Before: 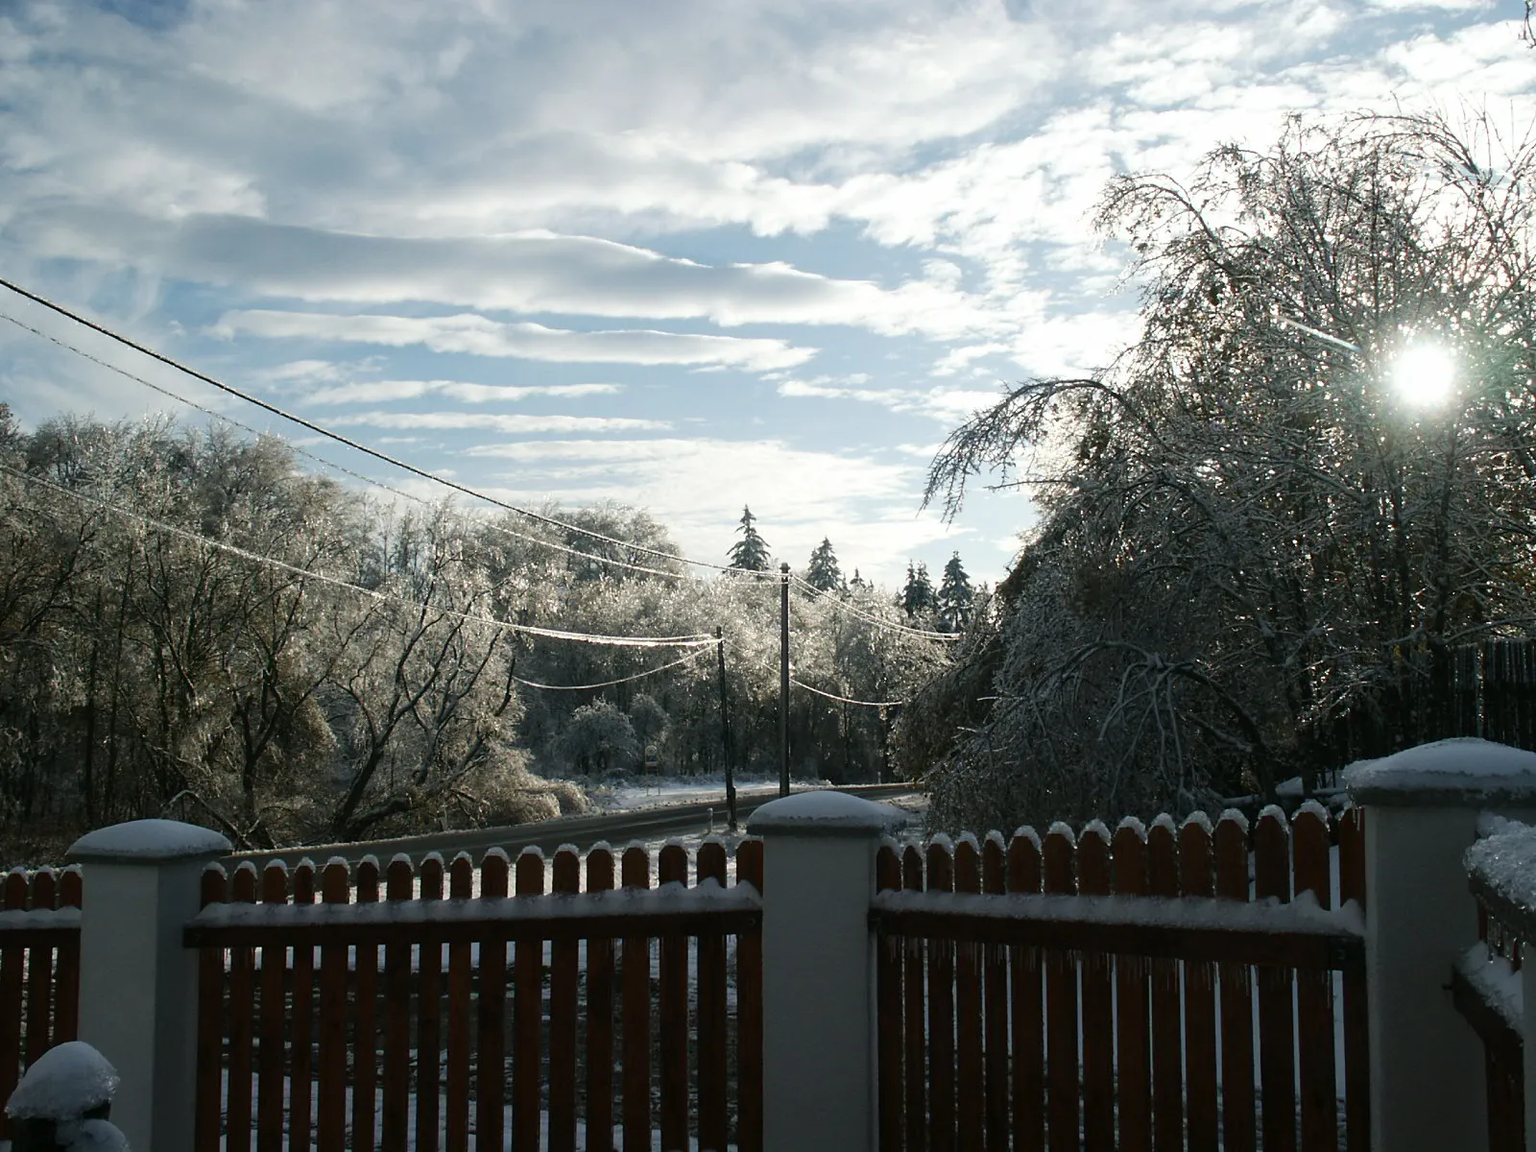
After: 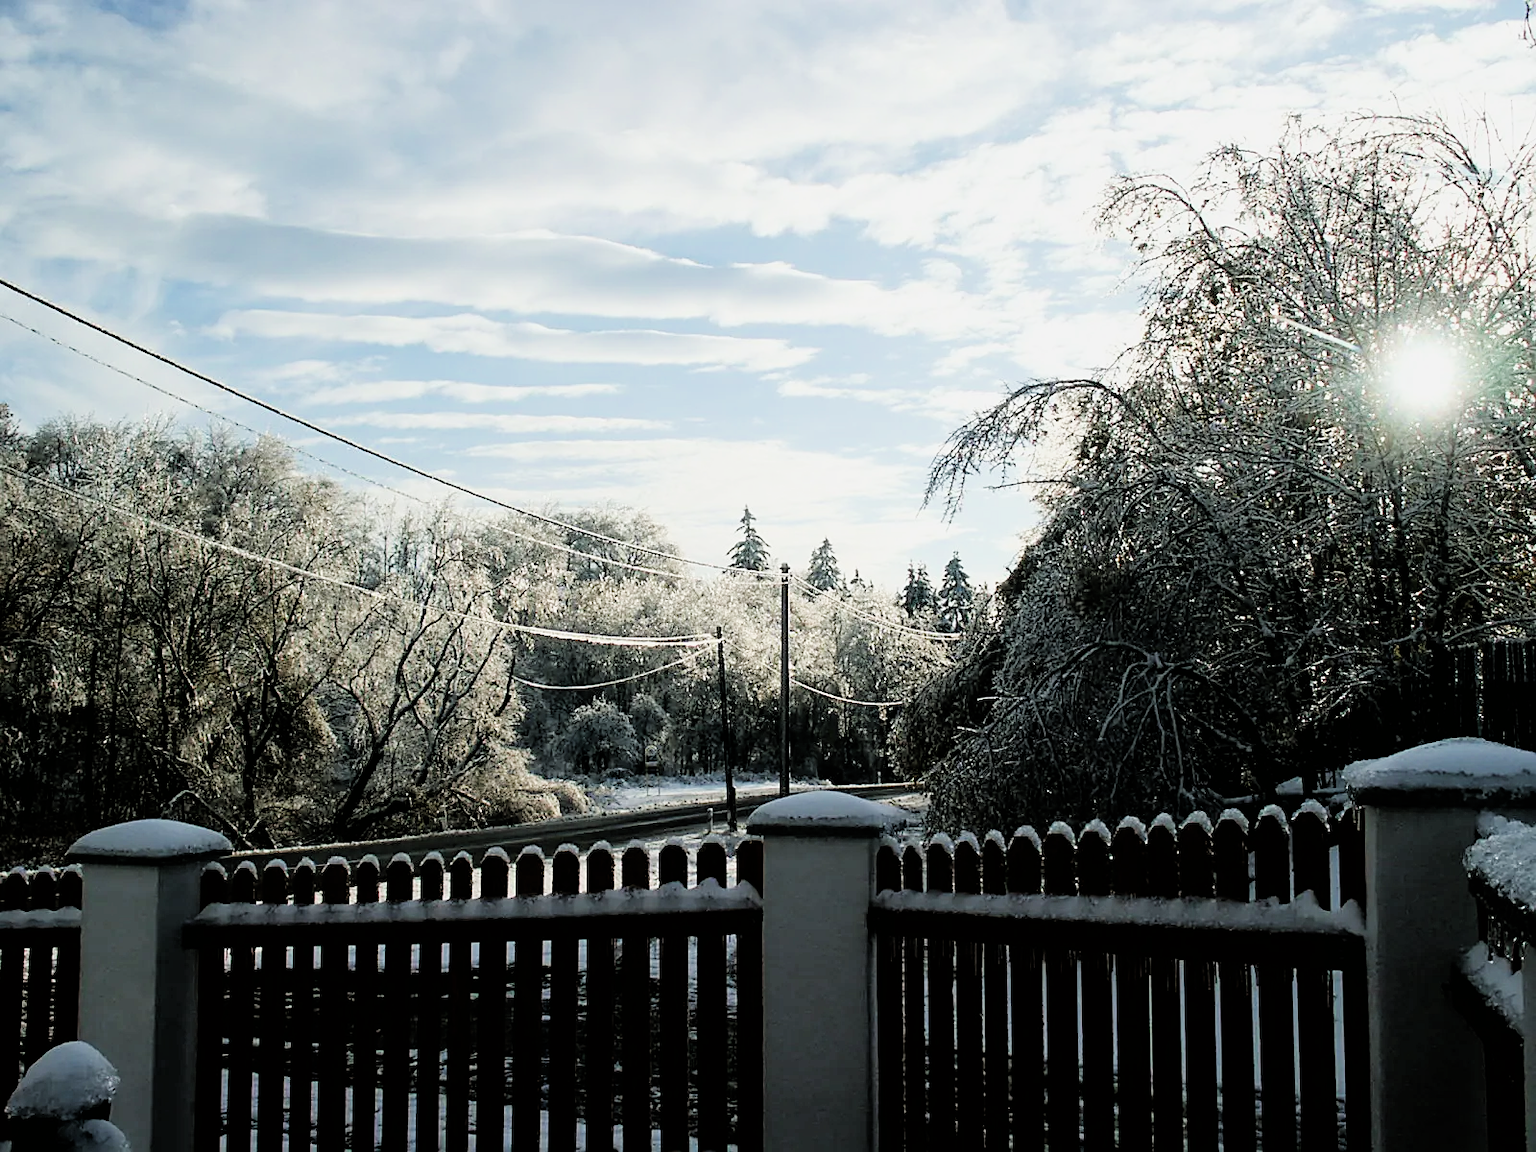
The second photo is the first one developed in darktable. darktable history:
sharpen: on, module defaults
filmic rgb: black relative exposure -4.41 EV, white relative exposure 5.04 EV, hardness 2.21, latitude 39.41%, contrast 1.146, highlights saturation mix 10.64%, shadows ↔ highlights balance 1.11%
exposure: exposure 1 EV, compensate highlight preservation false
